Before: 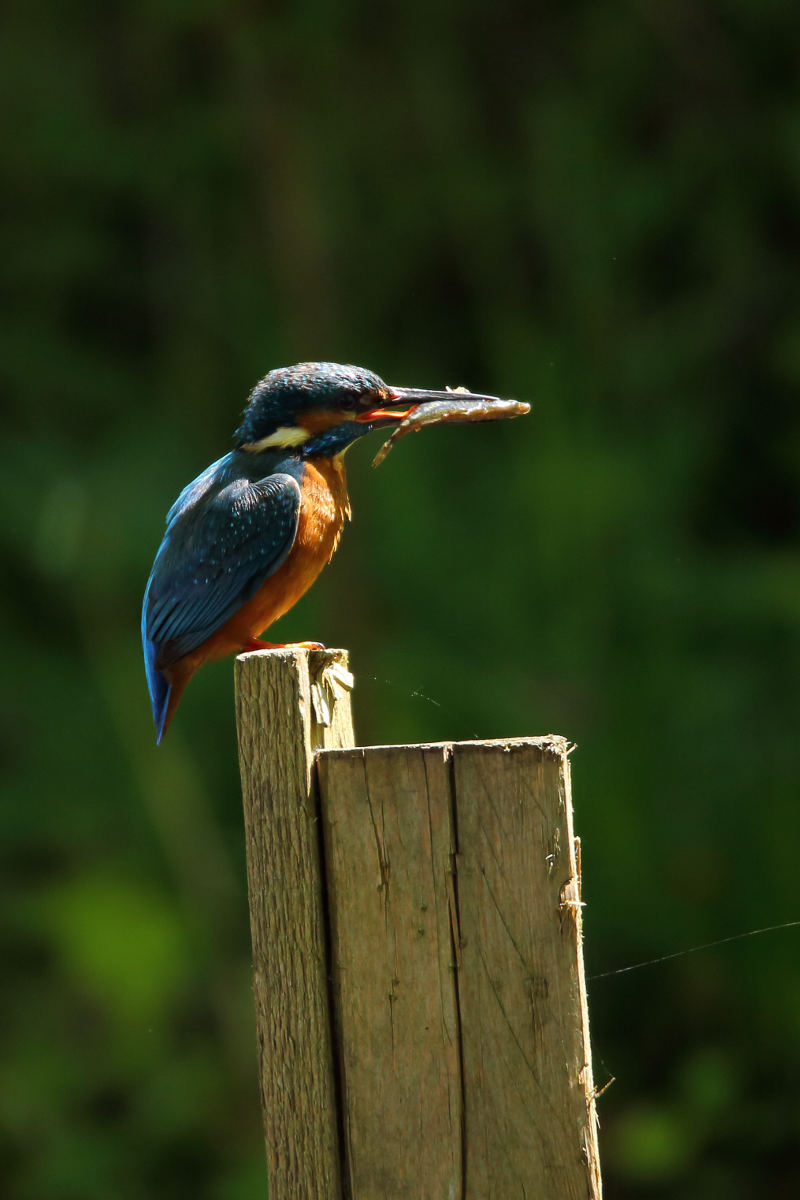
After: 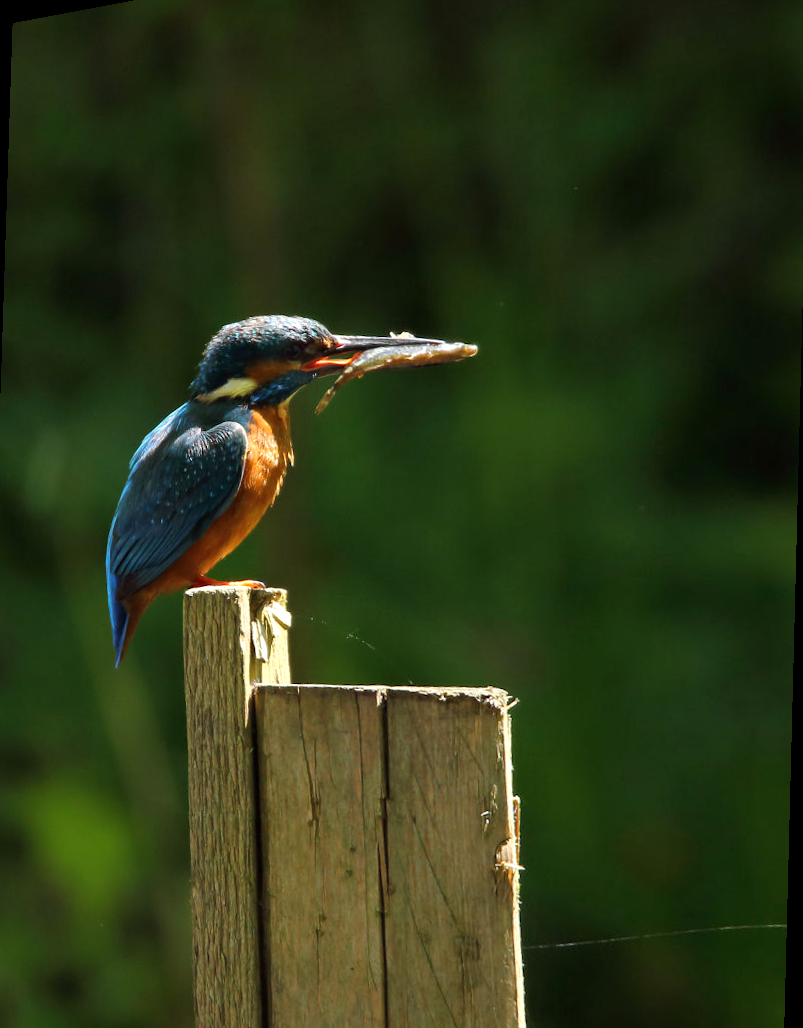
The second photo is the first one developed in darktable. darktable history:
exposure: exposure 0.191 EV, compensate highlight preservation false
rotate and perspective: rotation 1.69°, lens shift (vertical) -0.023, lens shift (horizontal) -0.291, crop left 0.025, crop right 0.988, crop top 0.092, crop bottom 0.842
